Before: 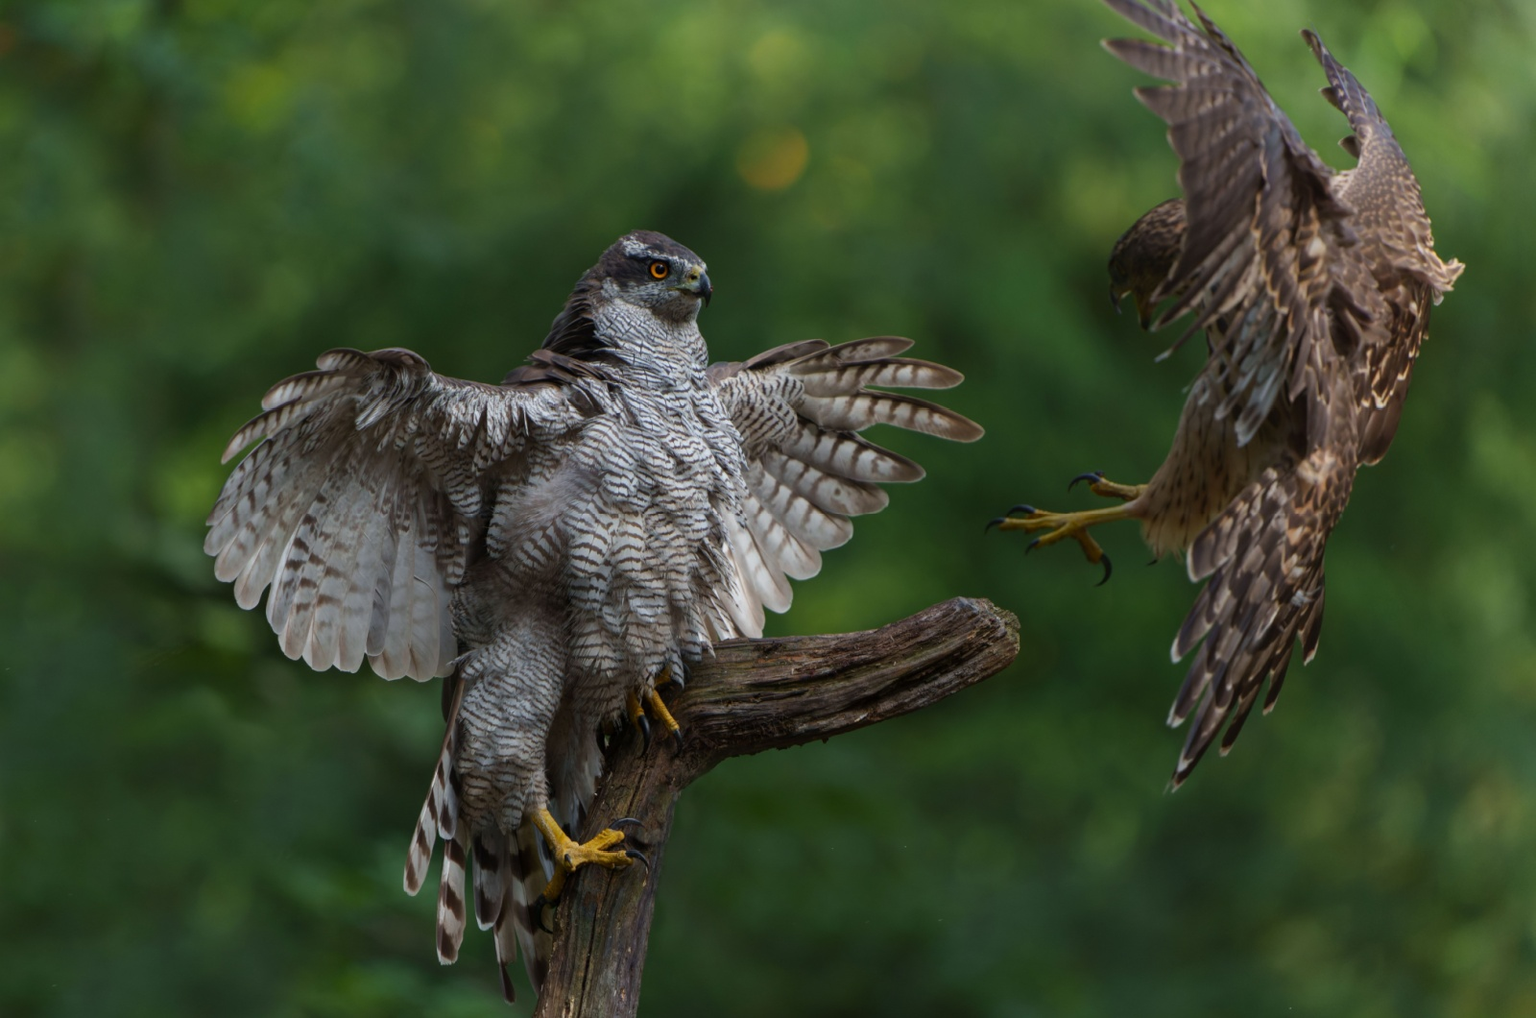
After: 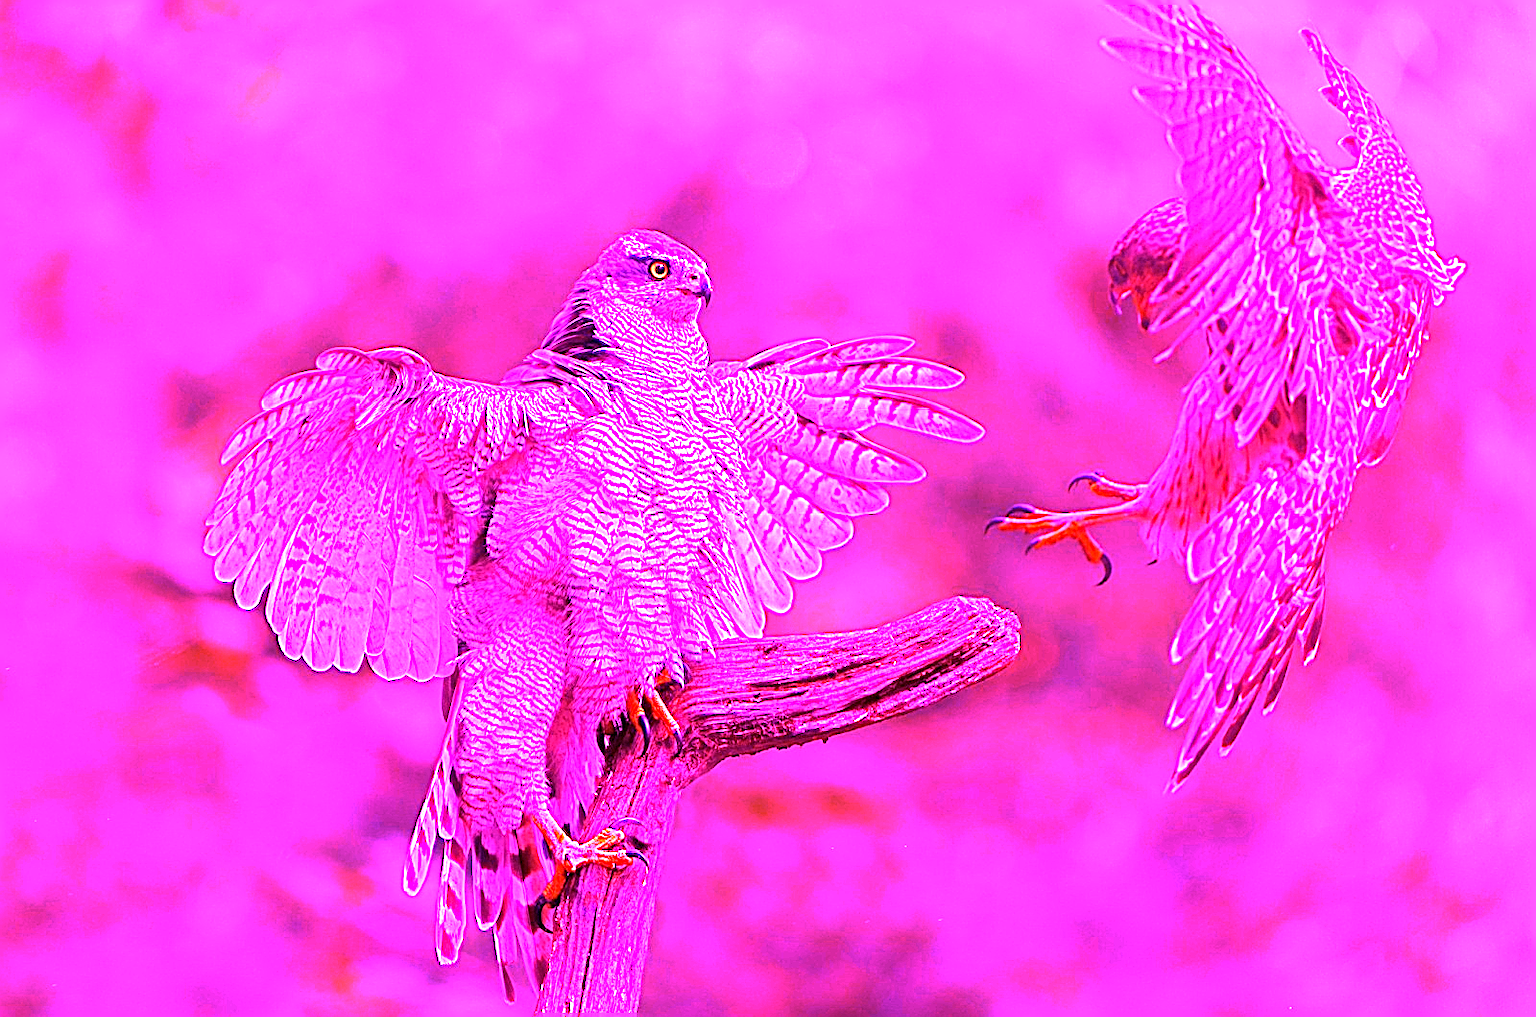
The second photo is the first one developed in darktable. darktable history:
exposure: black level correction 0.001, compensate highlight preservation false
white balance: red 8, blue 8
color correction: highlights a* 0.207, highlights b* 2.7, shadows a* -0.874, shadows b* -4.78
sharpen: on, module defaults
